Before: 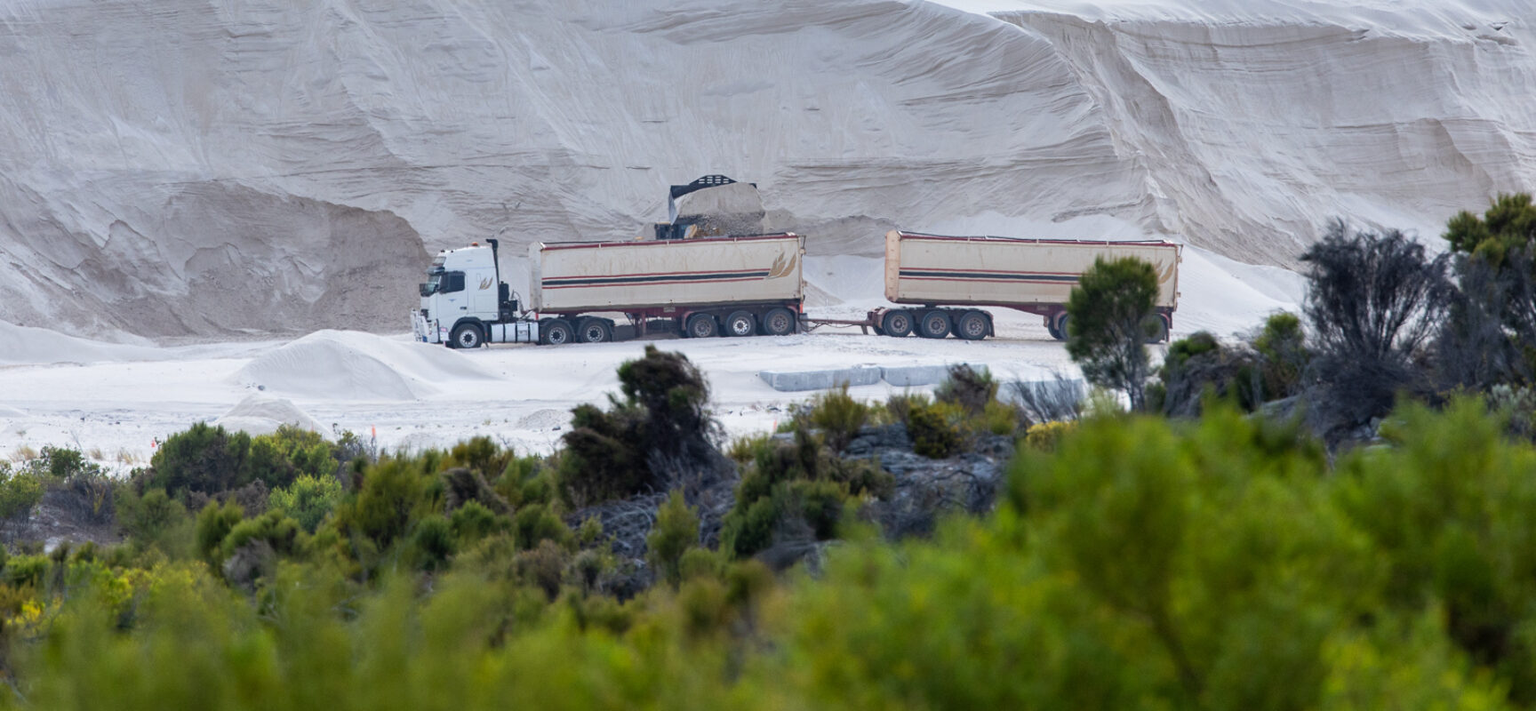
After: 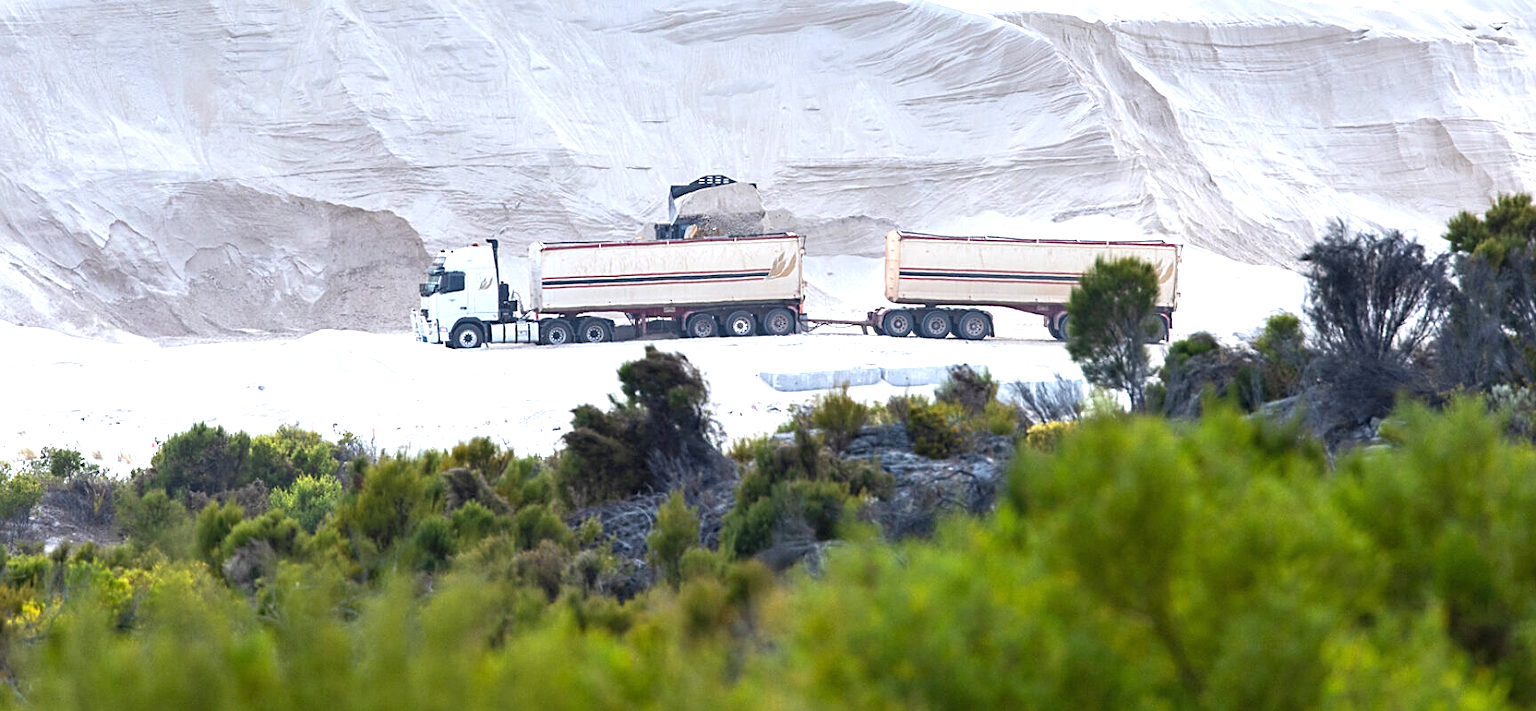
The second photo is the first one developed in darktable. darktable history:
tone equalizer: -8 EV 0.236 EV, -7 EV 0.407 EV, -6 EV 0.405 EV, -5 EV 0.219 EV, -3 EV -0.272 EV, -2 EV -0.443 EV, -1 EV -0.43 EV, +0 EV -0.23 EV
sharpen: on, module defaults
exposure: black level correction 0, exposure 1.2 EV, compensate exposure bias true, compensate highlight preservation false
